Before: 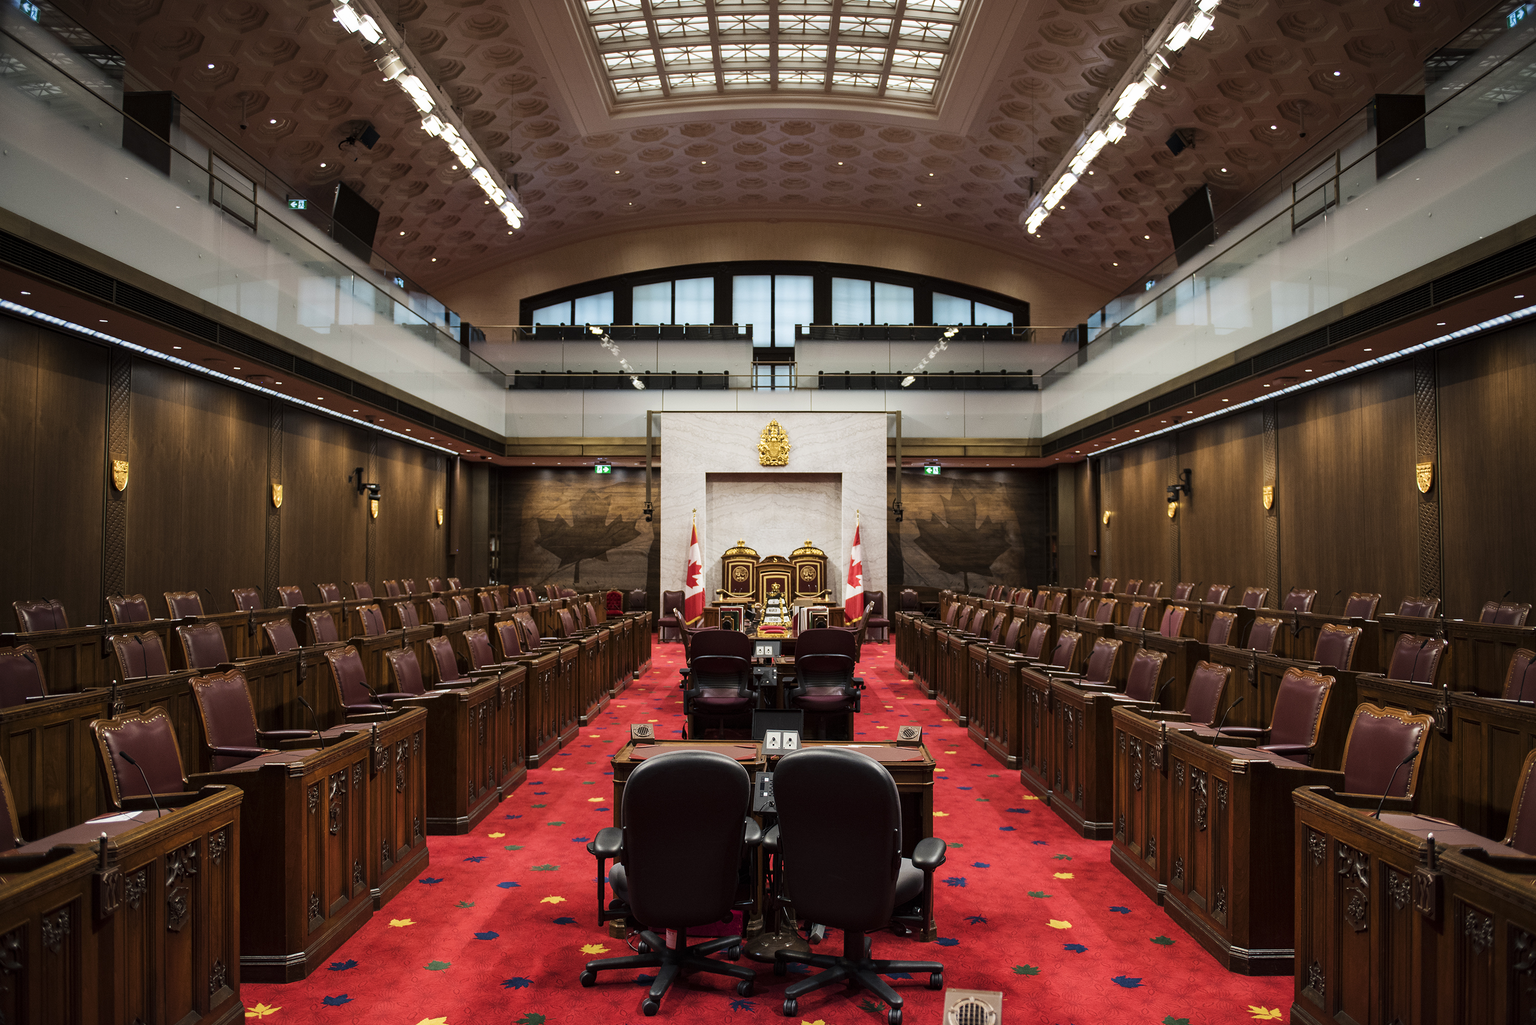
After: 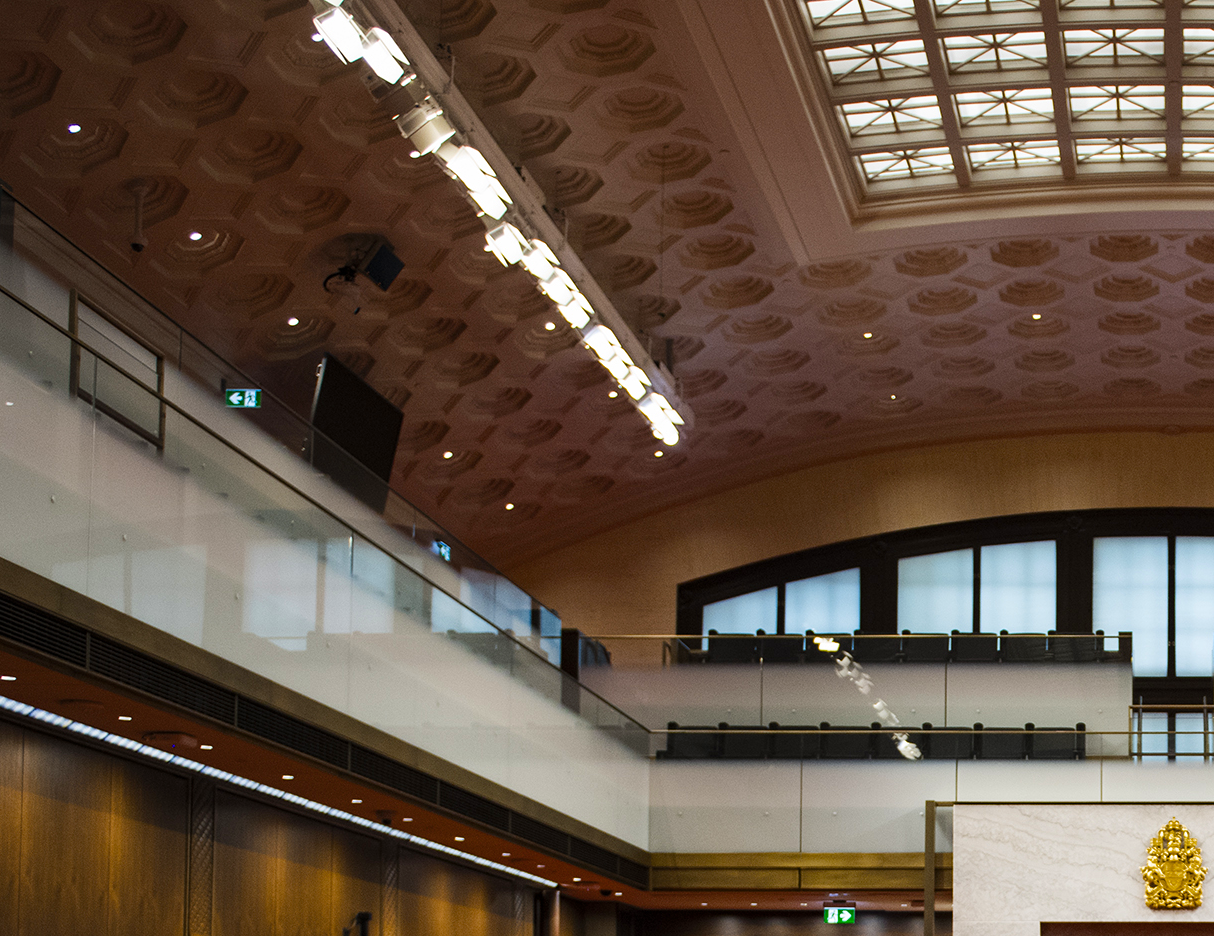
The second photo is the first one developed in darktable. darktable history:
color balance rgb: perceptual saturation grading › global saturation 24.967%, saturation formula JzAzBz (2021)
shadows and highlights: radius 106.5, shadows 23.97, highlights -57.63, low approximation 0.01, soften with gaussian
crop and rotate: left 11.291%, top 0.059%, right 48.217%, bottom 53.164%
